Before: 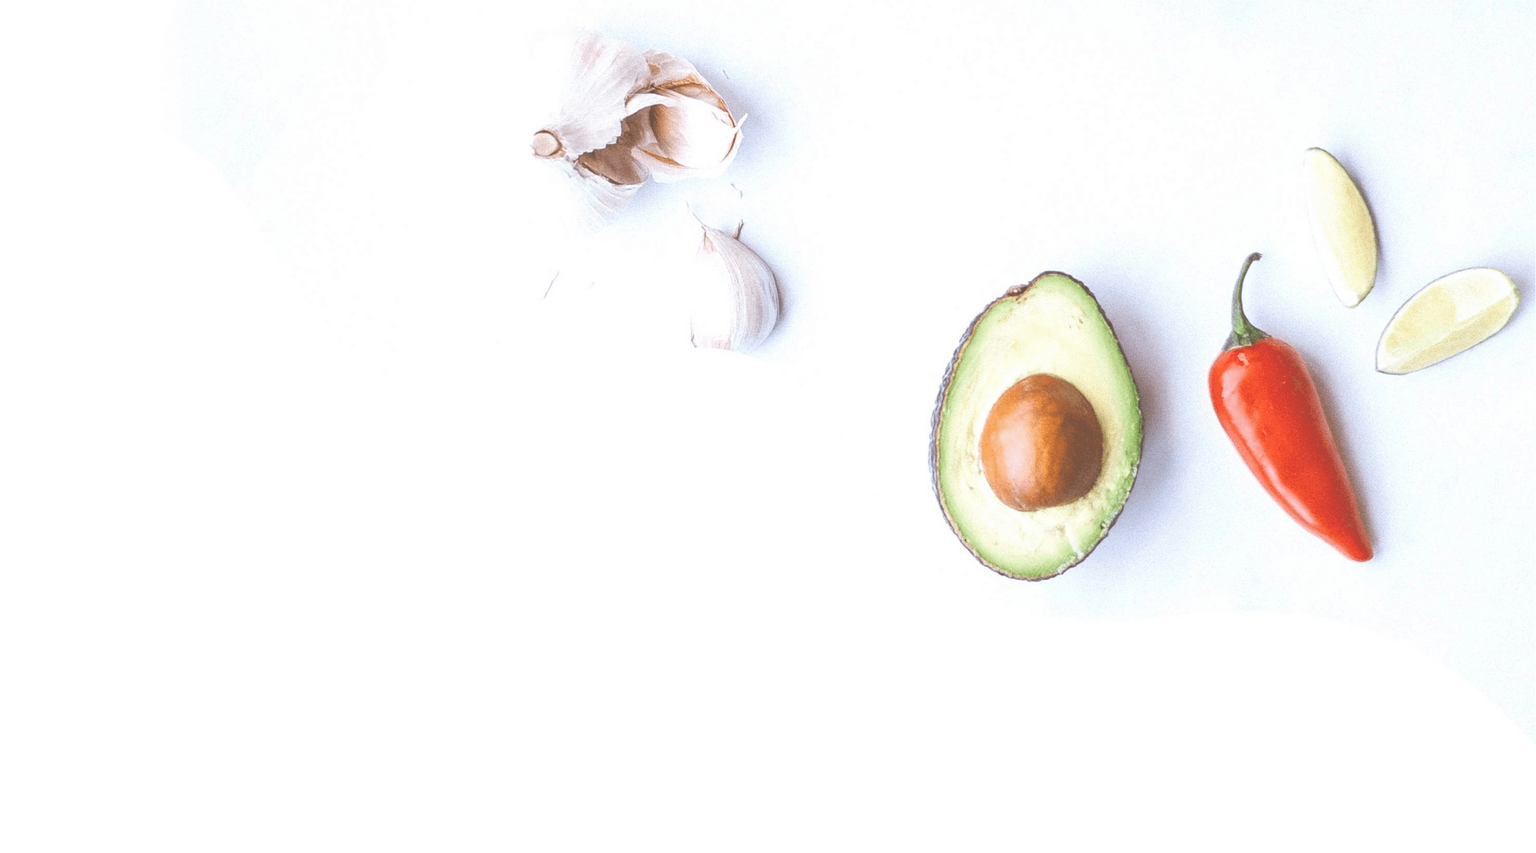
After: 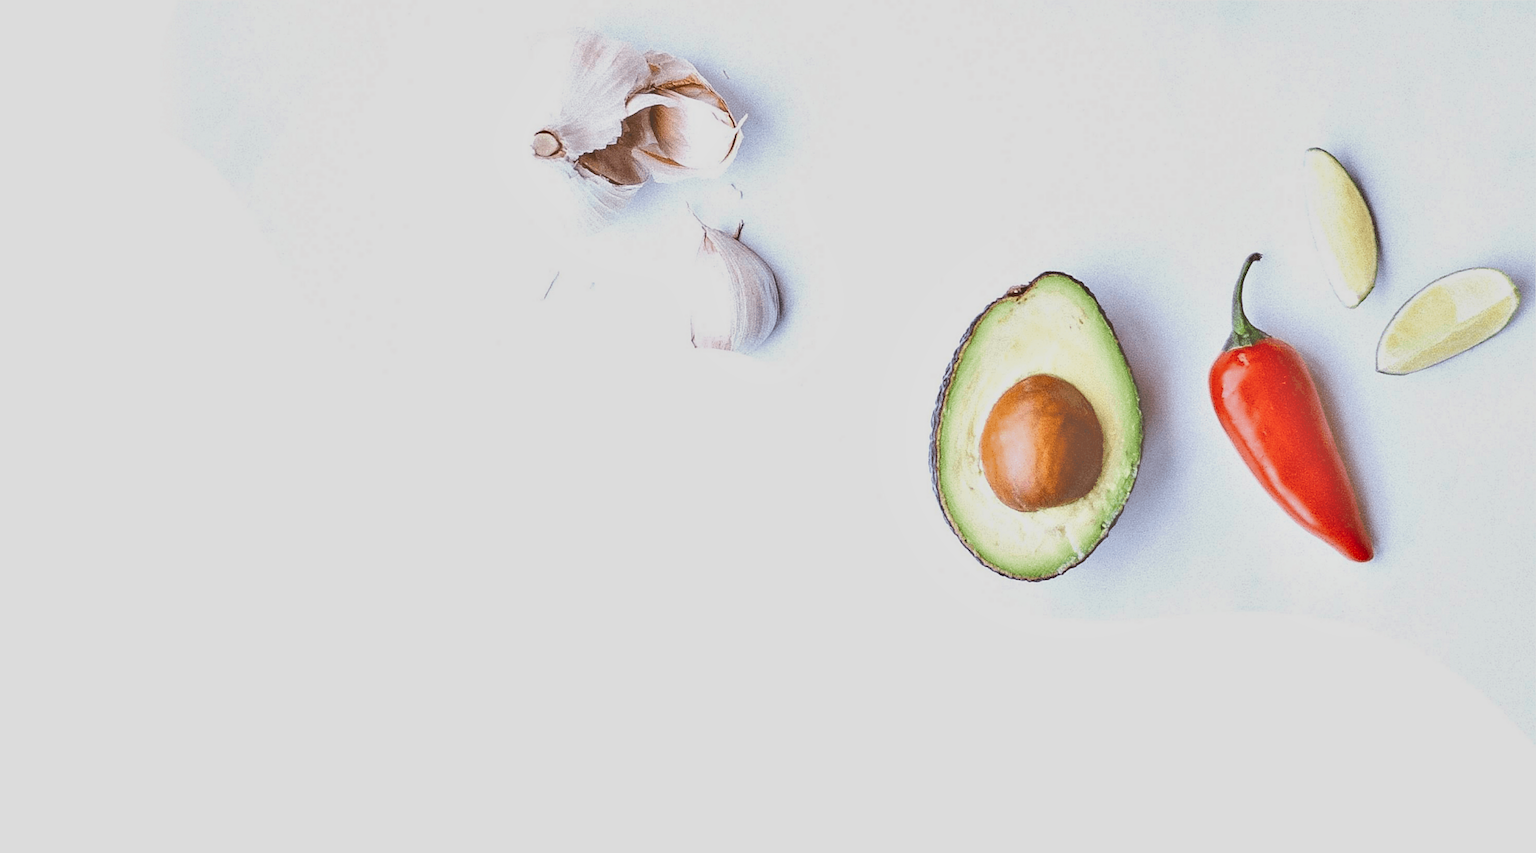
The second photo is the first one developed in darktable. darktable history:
sharpen: on, module defaults
rgb levels: preserve colors sum RGB, levels [[0.038, 0.433, 0.934], [0, 0.5, 1], [0, 0.5, 1]]
shadows and highlights: soften with gaussian
